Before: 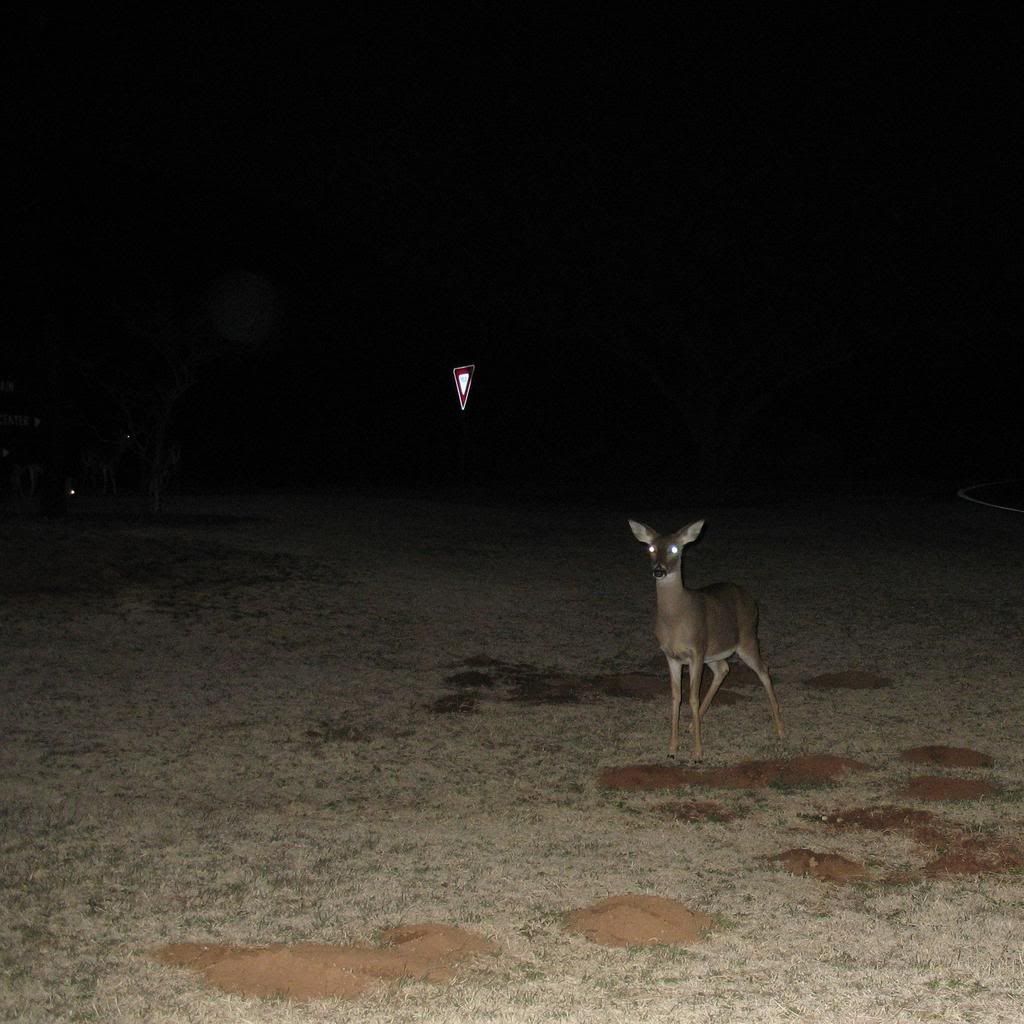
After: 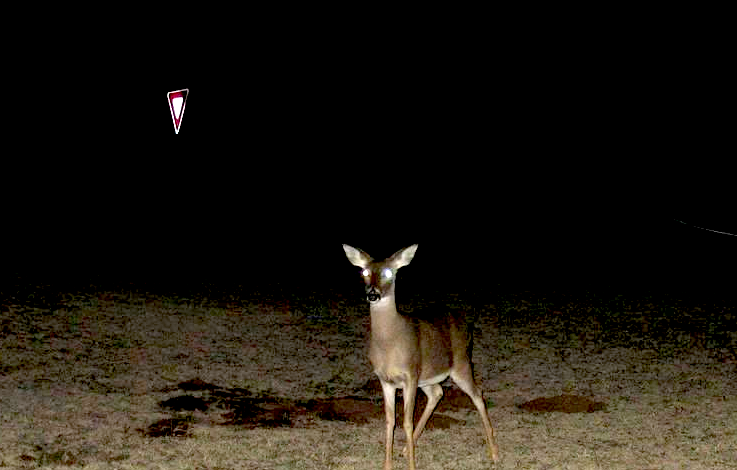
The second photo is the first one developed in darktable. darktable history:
crop and rotate: left 27.938%, top 27.046%, bottom 27.046%
exposure: black level correction 0.016, exposure 1.774 EV, compensate highlight preservation false
